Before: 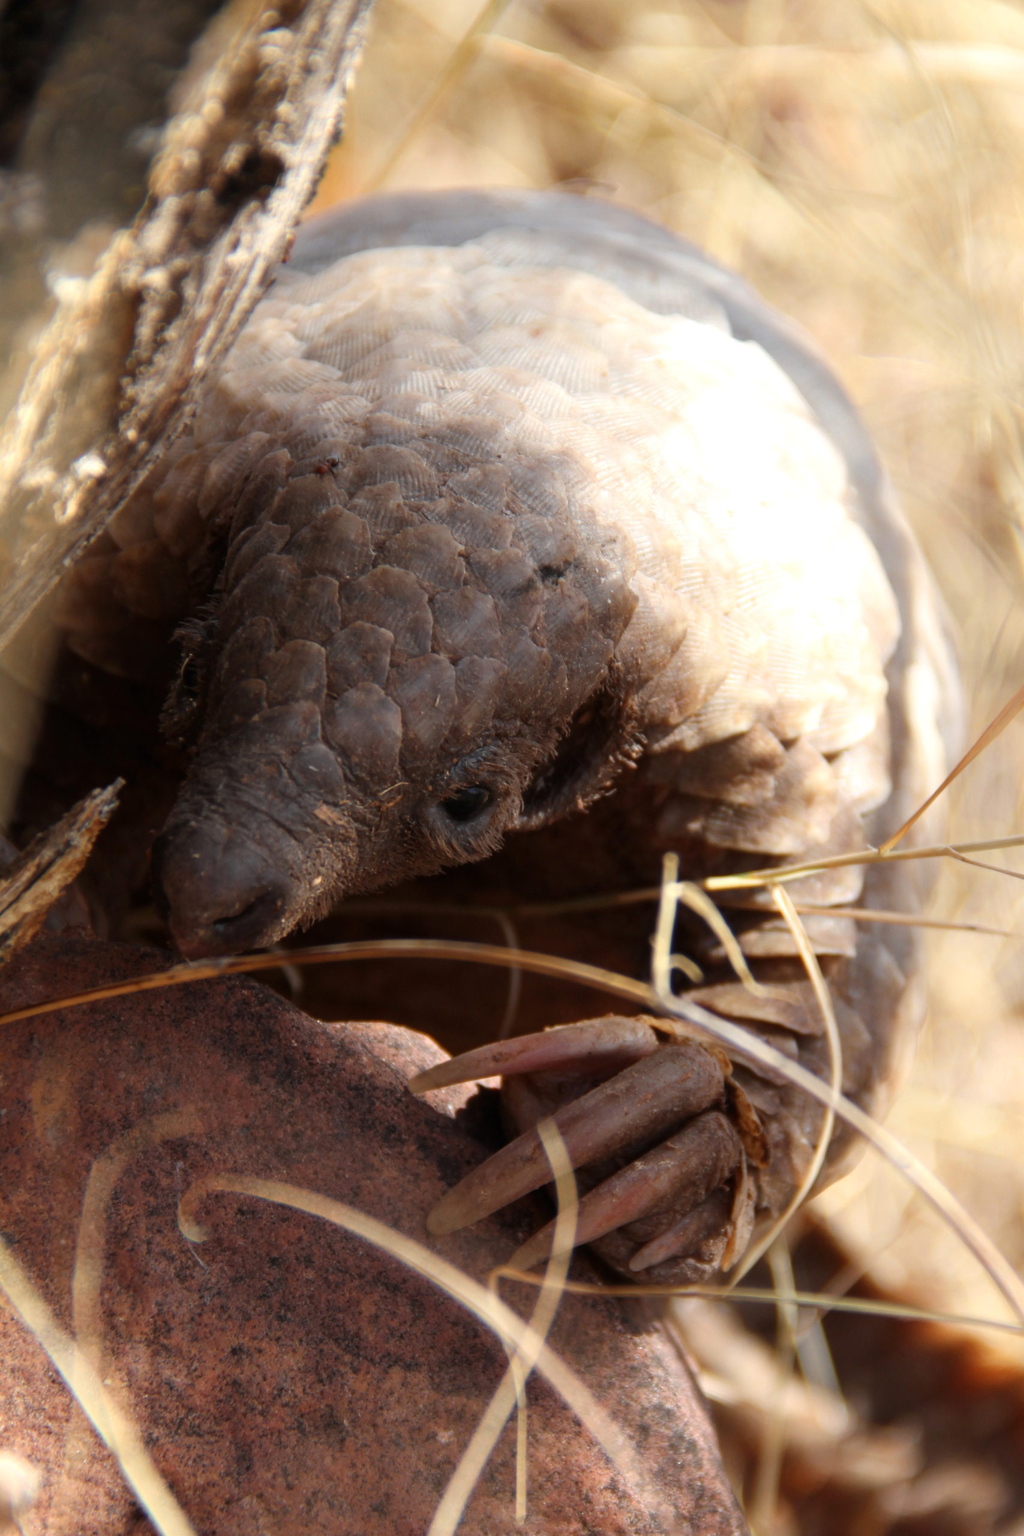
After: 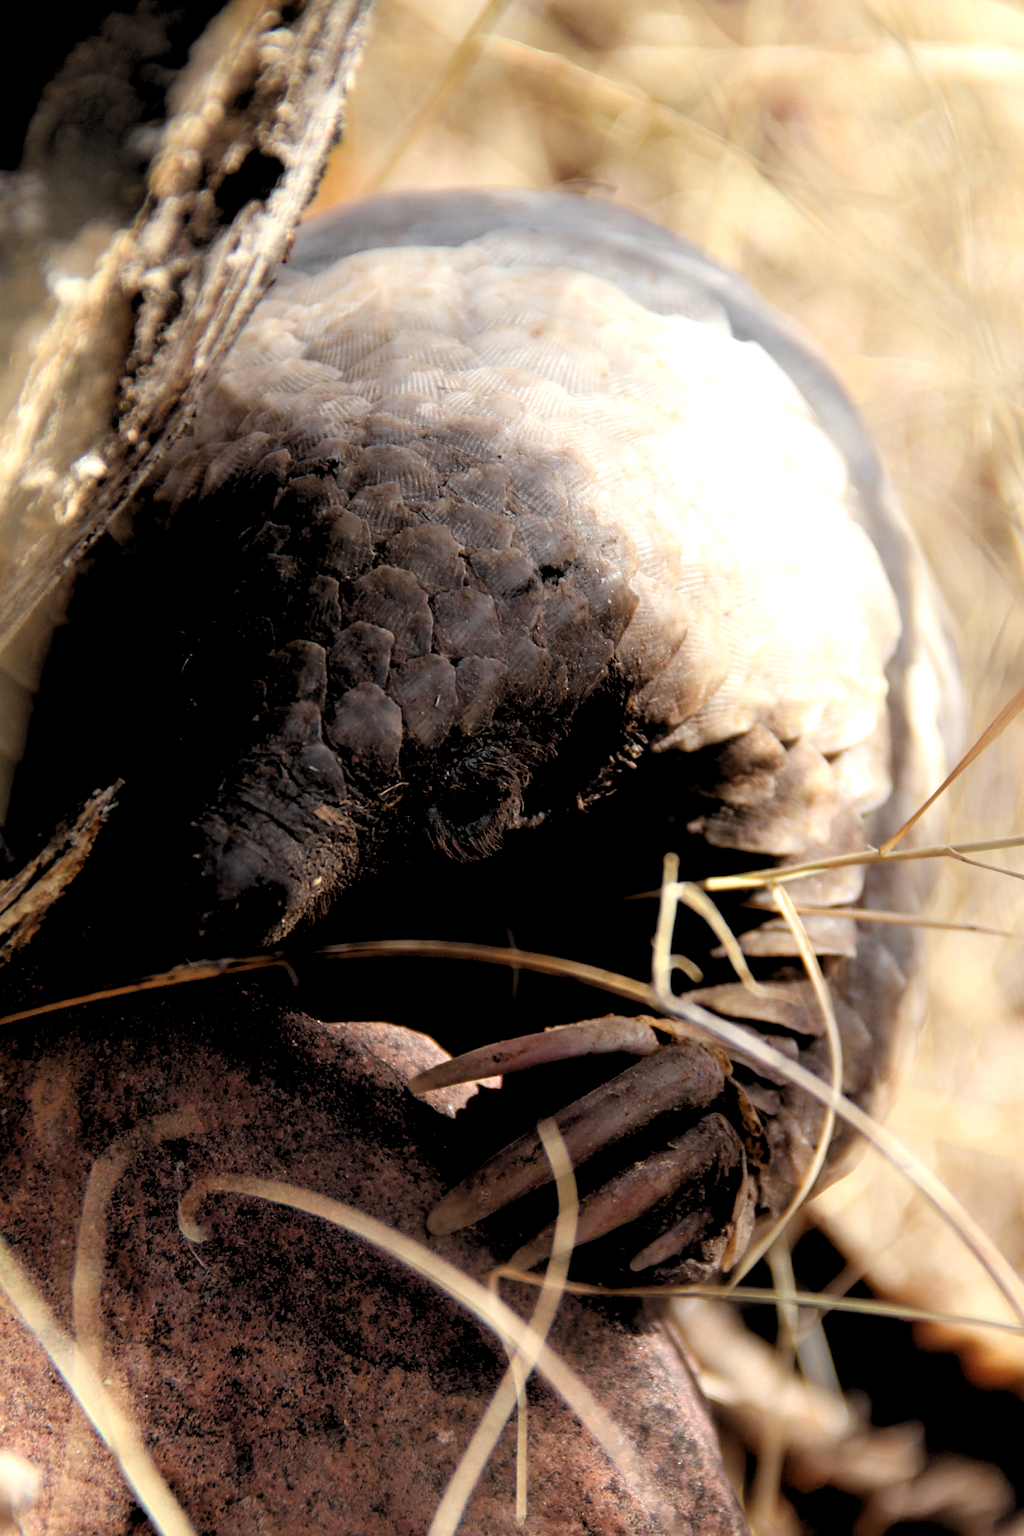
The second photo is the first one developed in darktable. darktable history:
sharpen: on, module defaults
rgb levels: levels [[0.034, 0.472, 0.904], [0, 0.5, 1], [0, 0.5, 1]]
